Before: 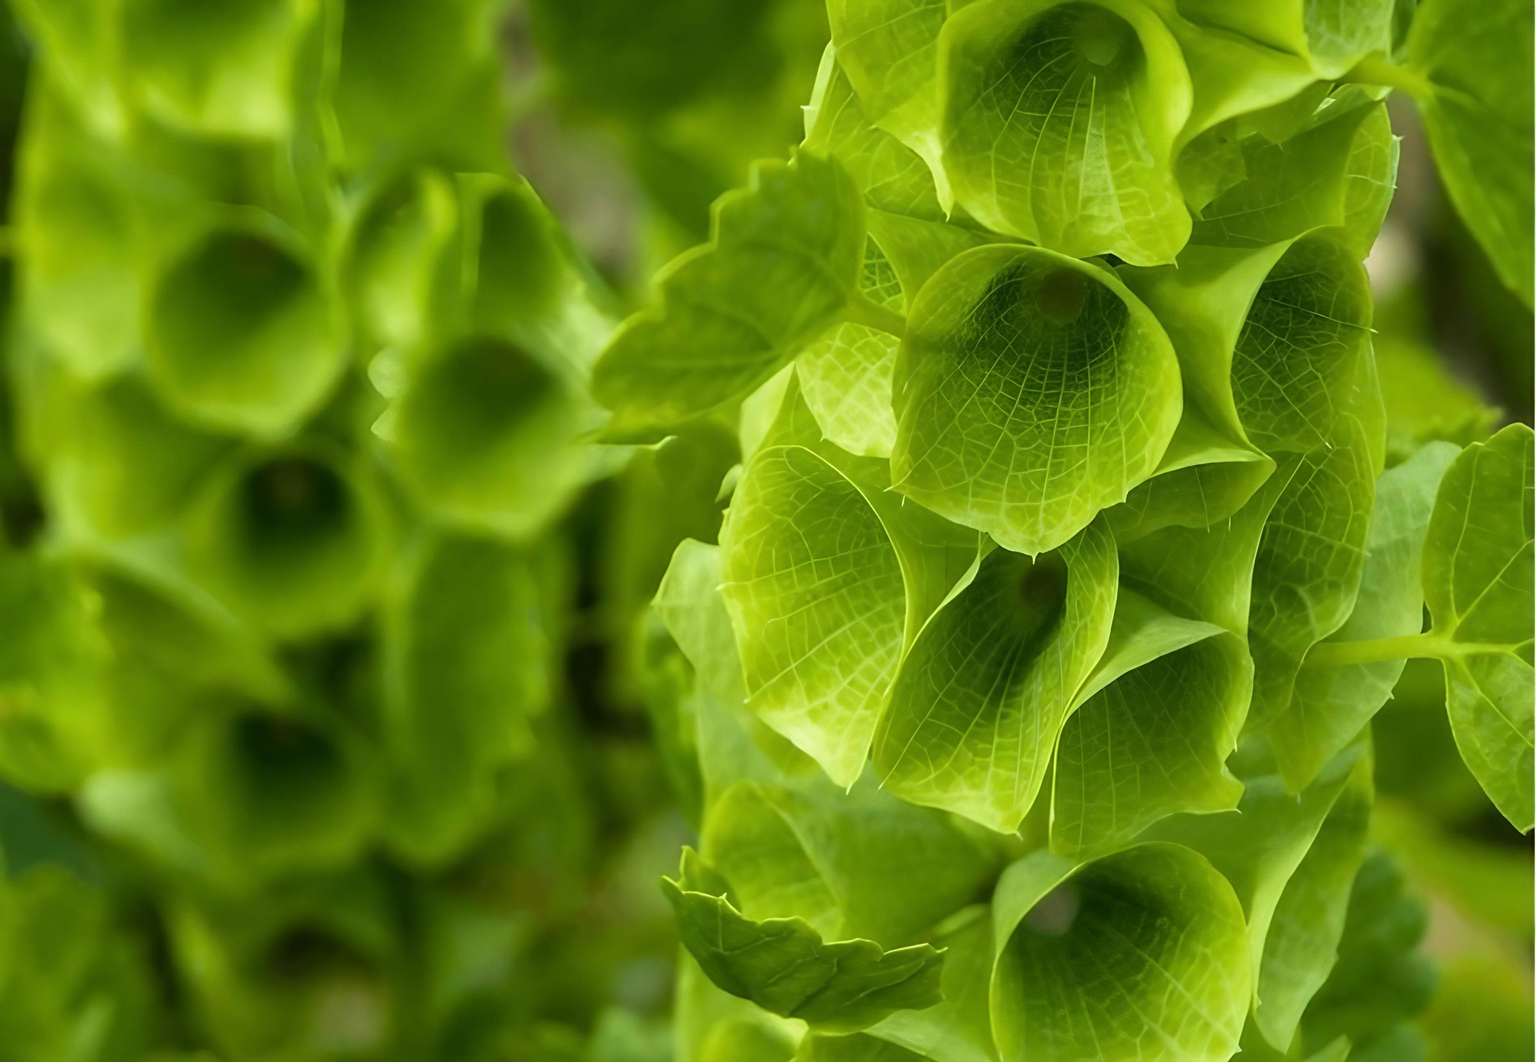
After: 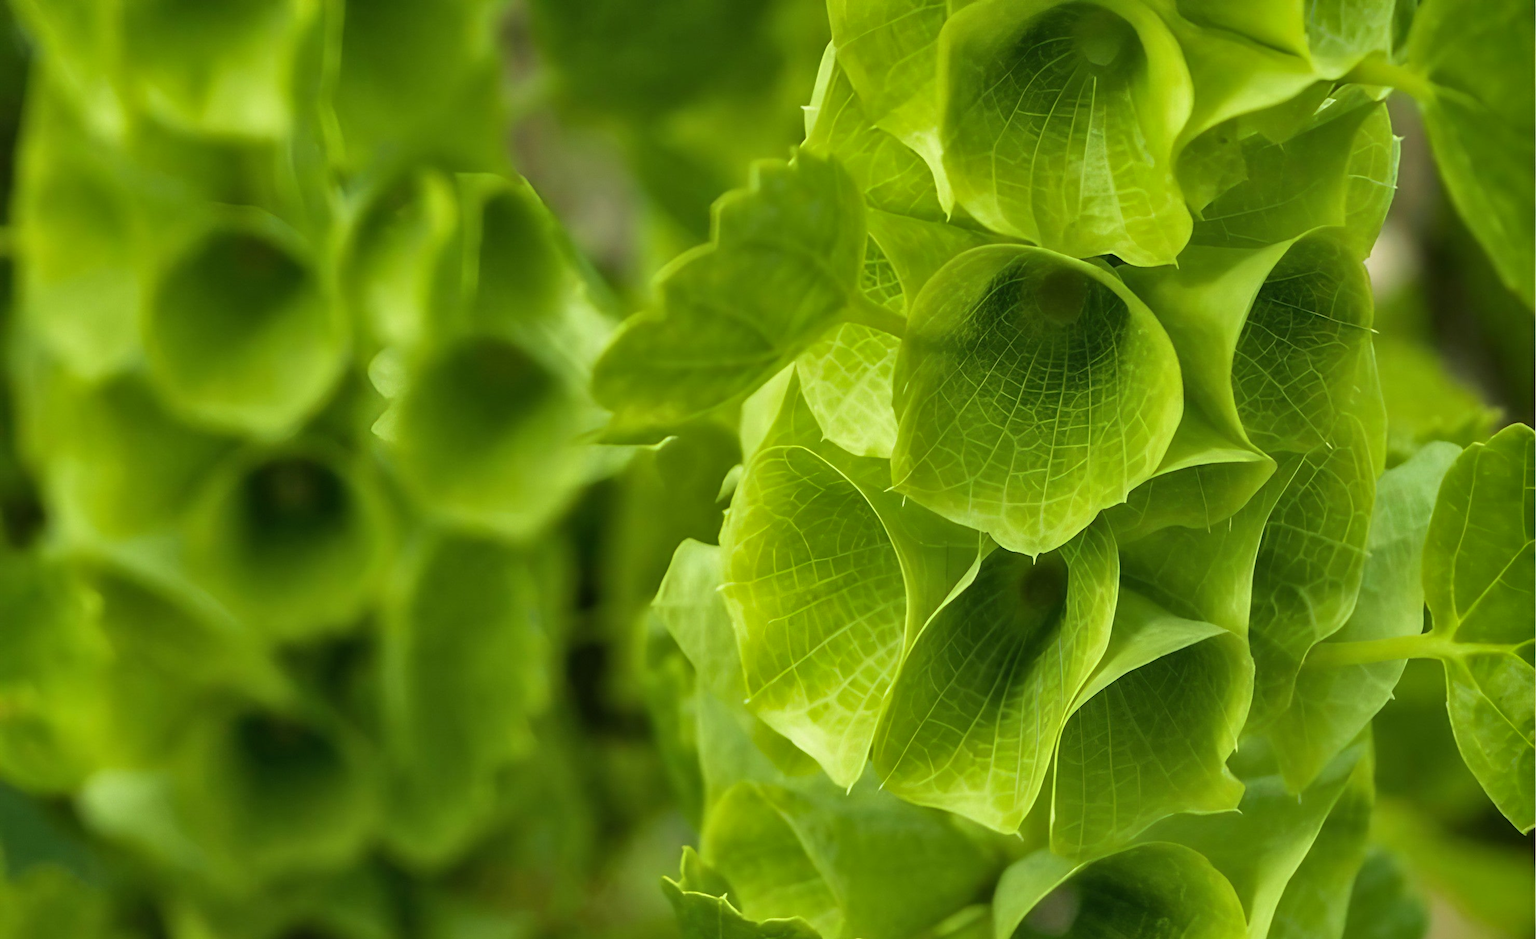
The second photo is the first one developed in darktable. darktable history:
shadows and highlights: soften with gaussian
crop and rotate: top 0%, bottom 11.49%
